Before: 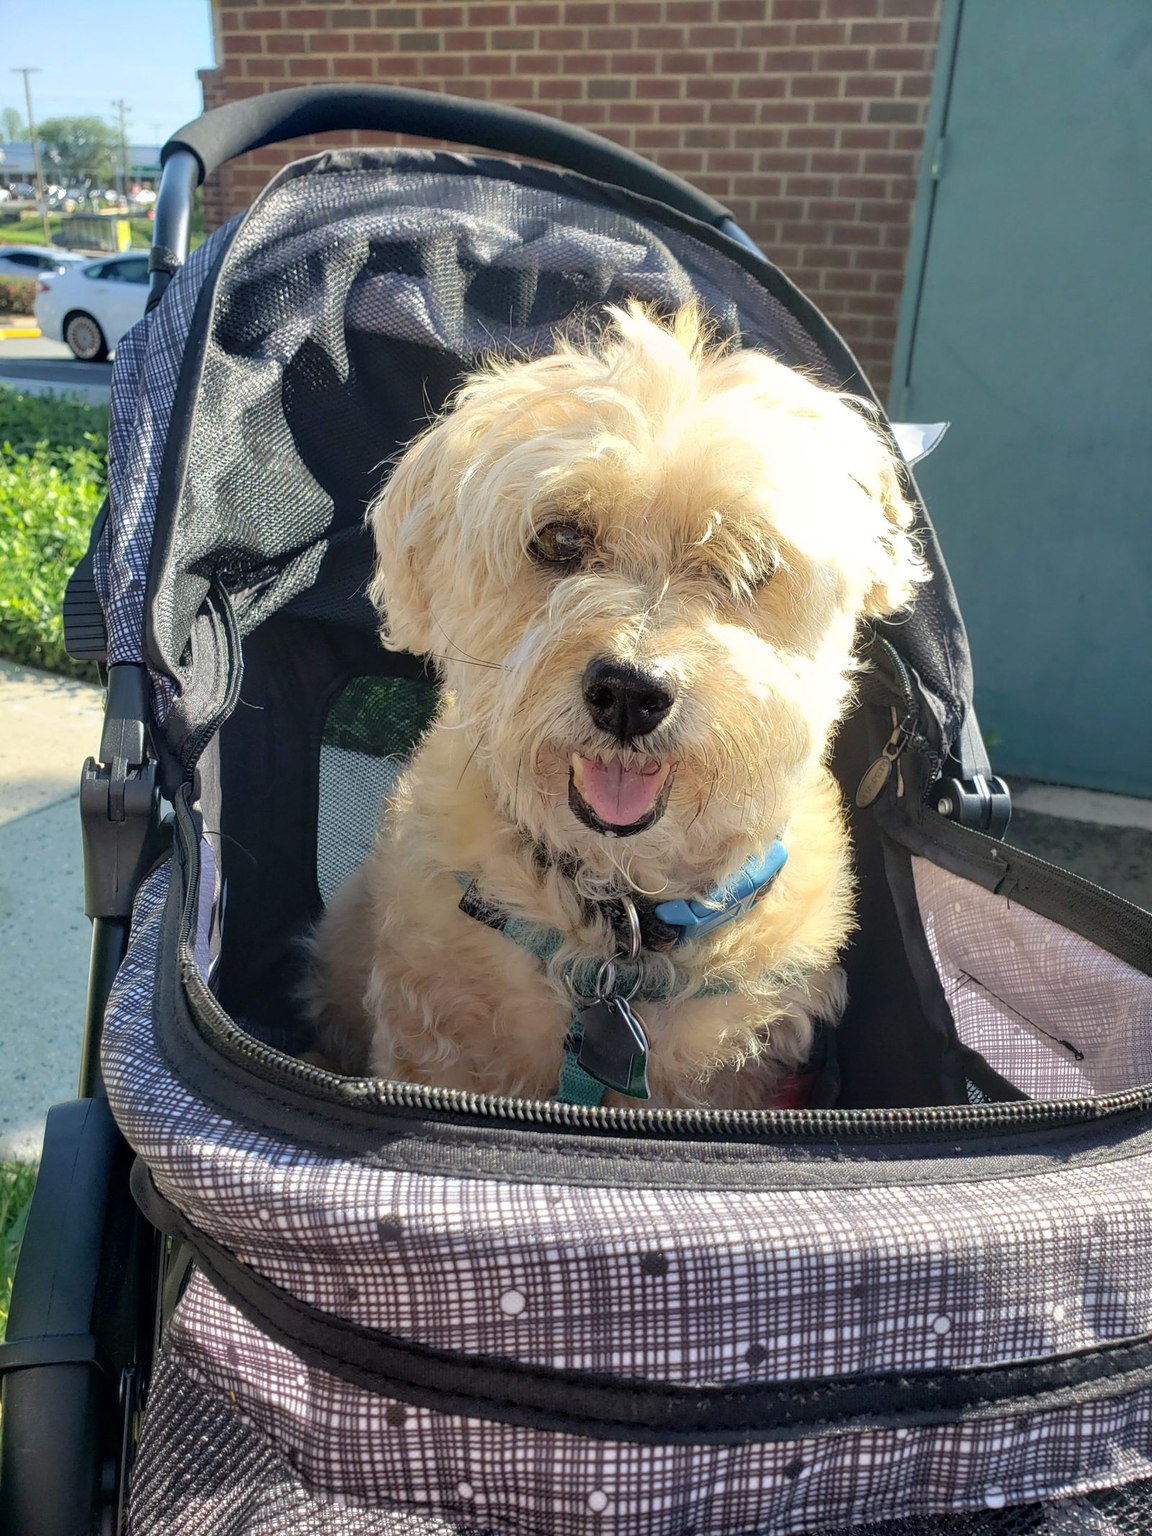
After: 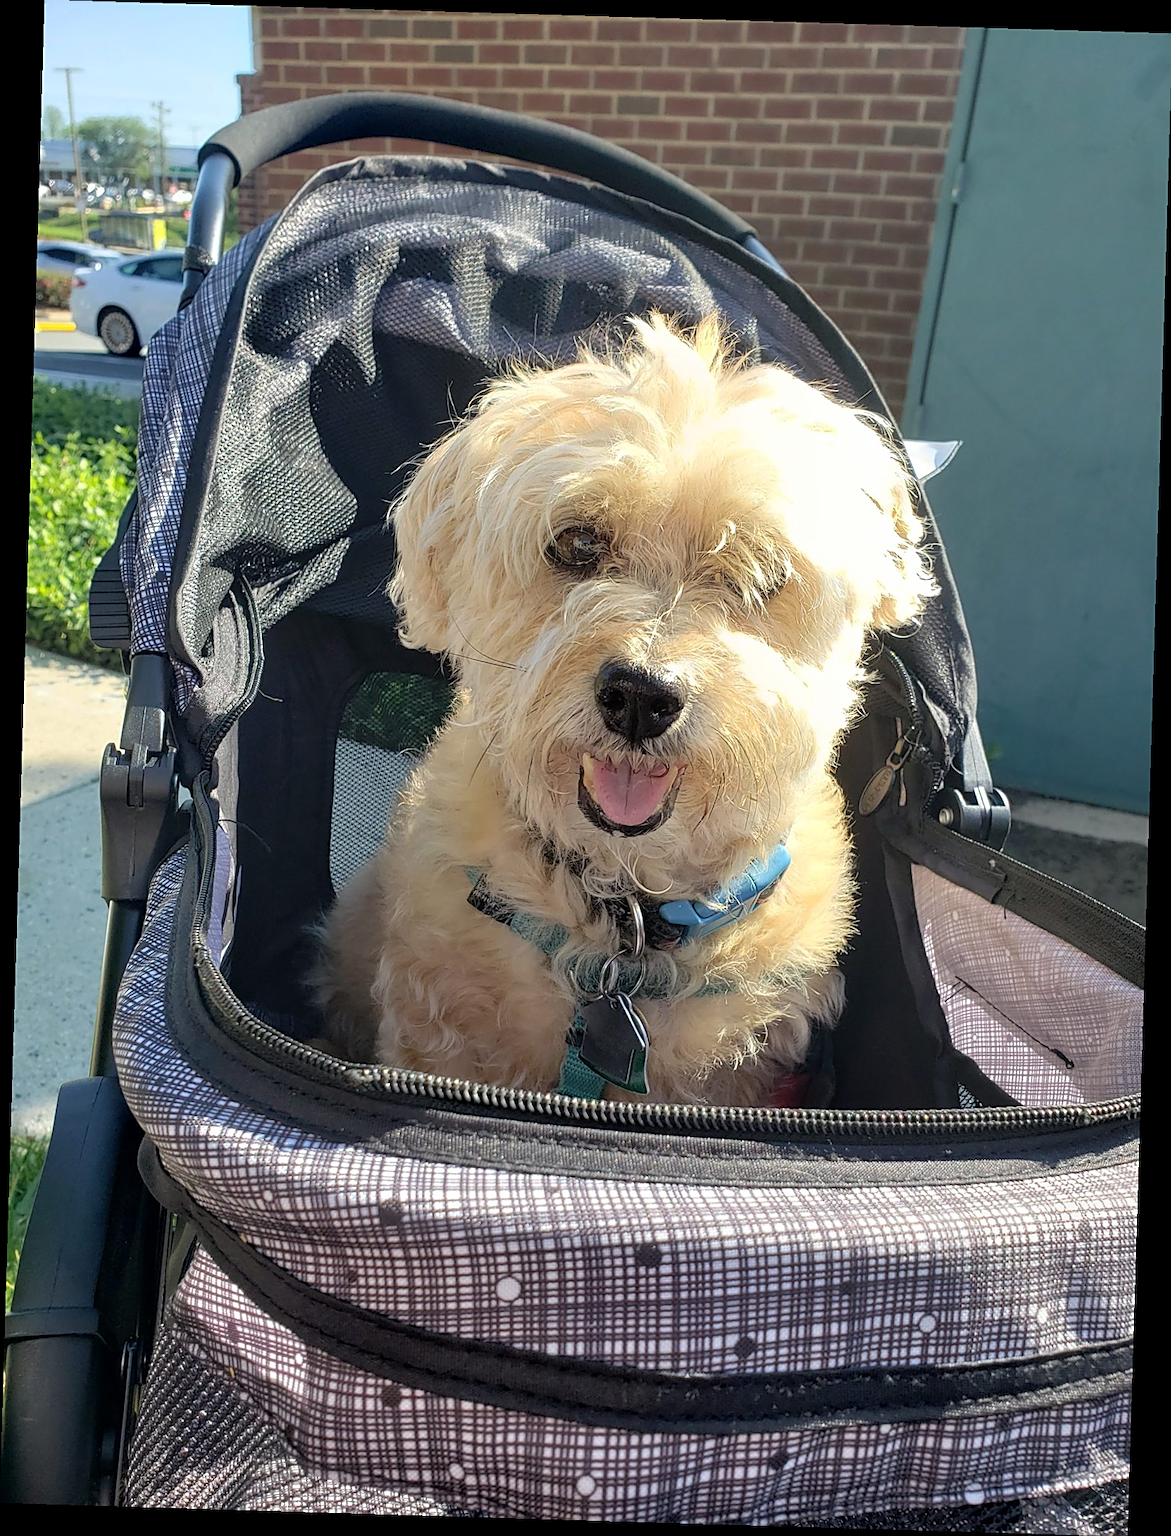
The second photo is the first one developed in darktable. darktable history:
base curve: curves: ch0 [(0, 0) (0.989, 0.992)], preserve colors none
sharpen: on, module defaults
rotate and perspective: rotation 1.72°, automatic cropping off
